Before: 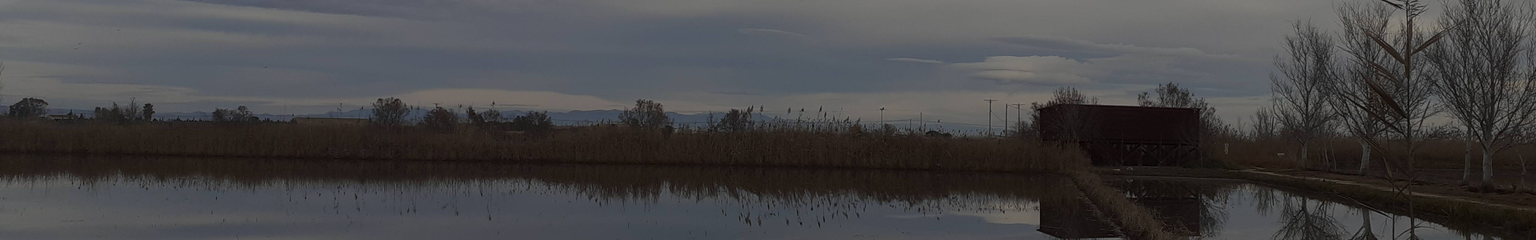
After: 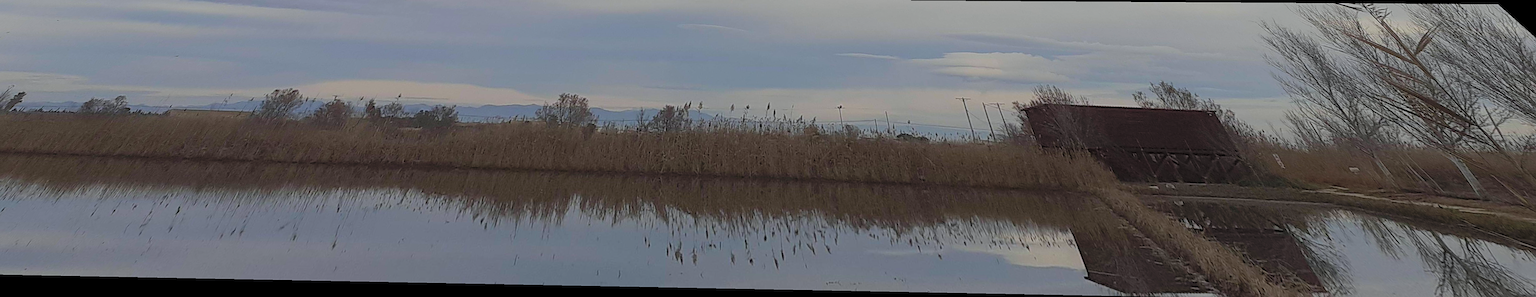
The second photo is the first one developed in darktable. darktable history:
contrast brightness saturation: contrast 0.1, brightness 0.3, saturation 0.14
exposure: exposure 0.207 EV, compensate highlight preservation false
sharpen: on, module defaults
white balance: red 0.986, blue 1.01
color balance rgb: perceptual saturation grading › global saturation 20%, global vibrance 20%
rotate and perspective: rotation 0.72°, lens shift (vertical) -0.352, lens shift (horizontal) -0.051, crop left 0.152, crop right 0.859, crop top 0.019, crop bottom 0.964
